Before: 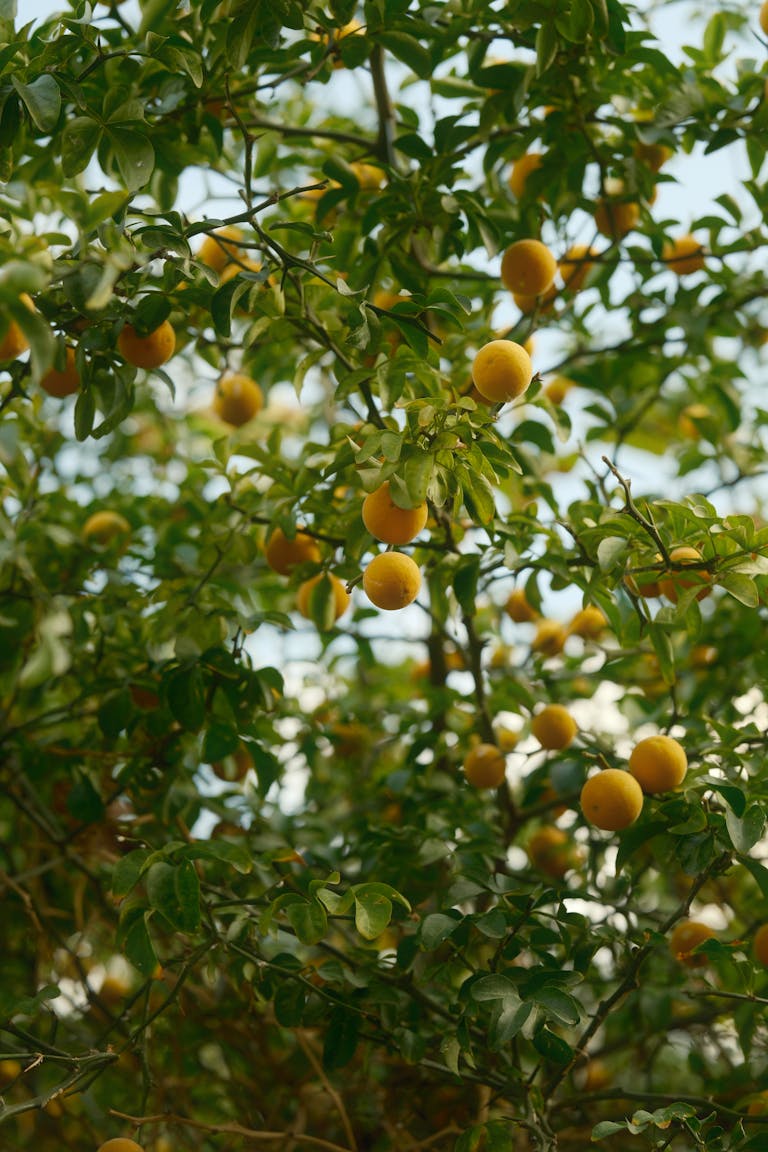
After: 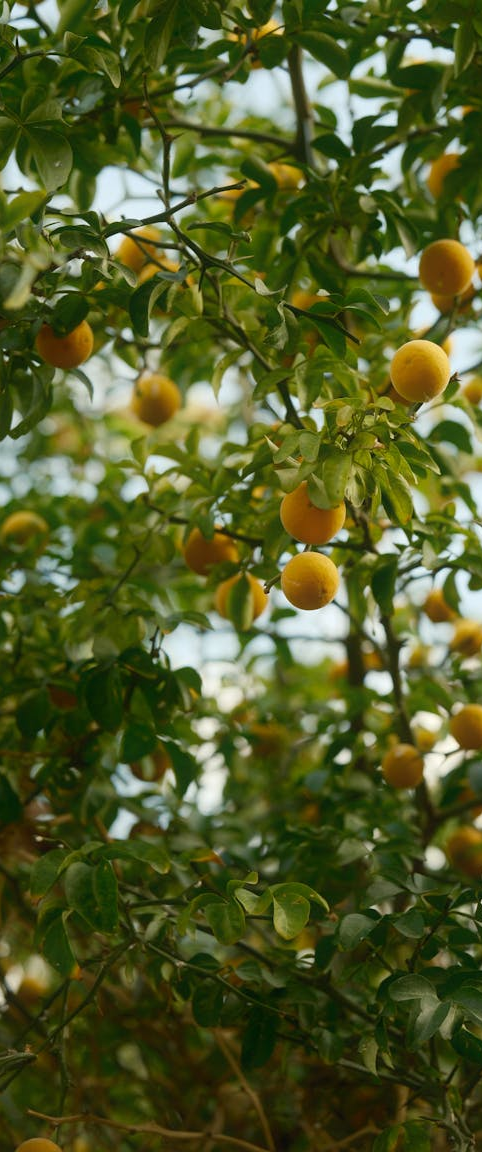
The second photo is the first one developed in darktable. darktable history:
crop: left 10.739%, right 26.437%
